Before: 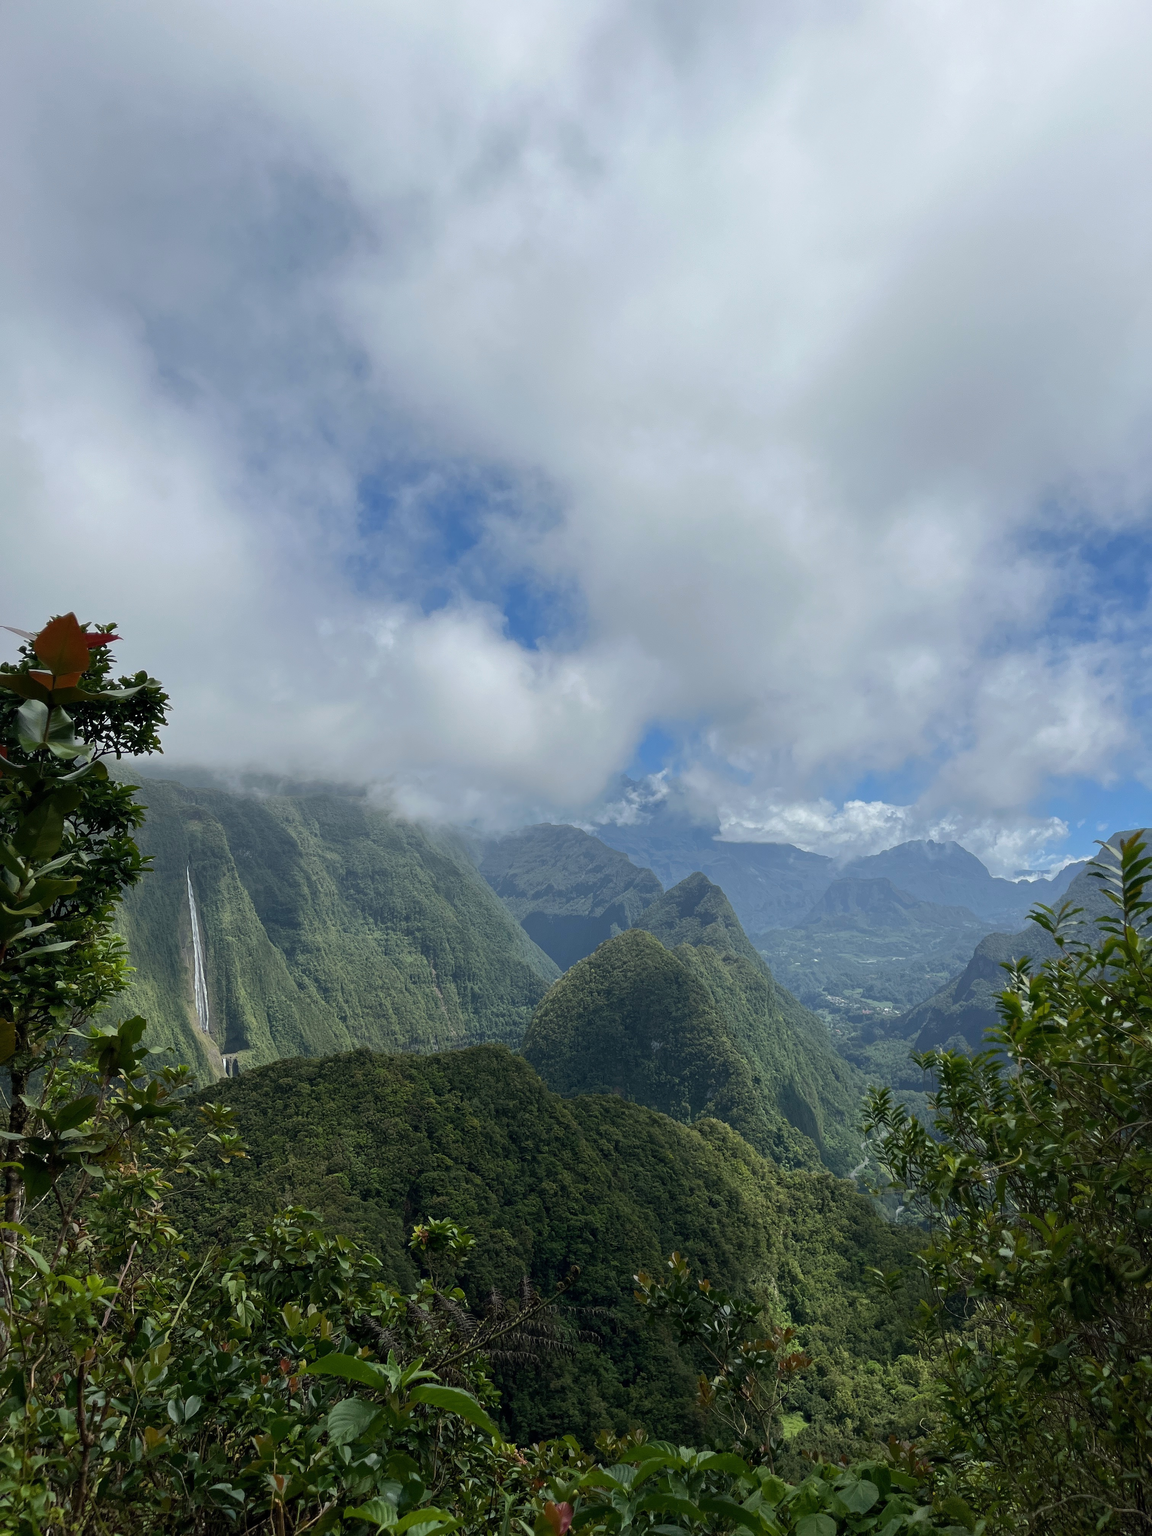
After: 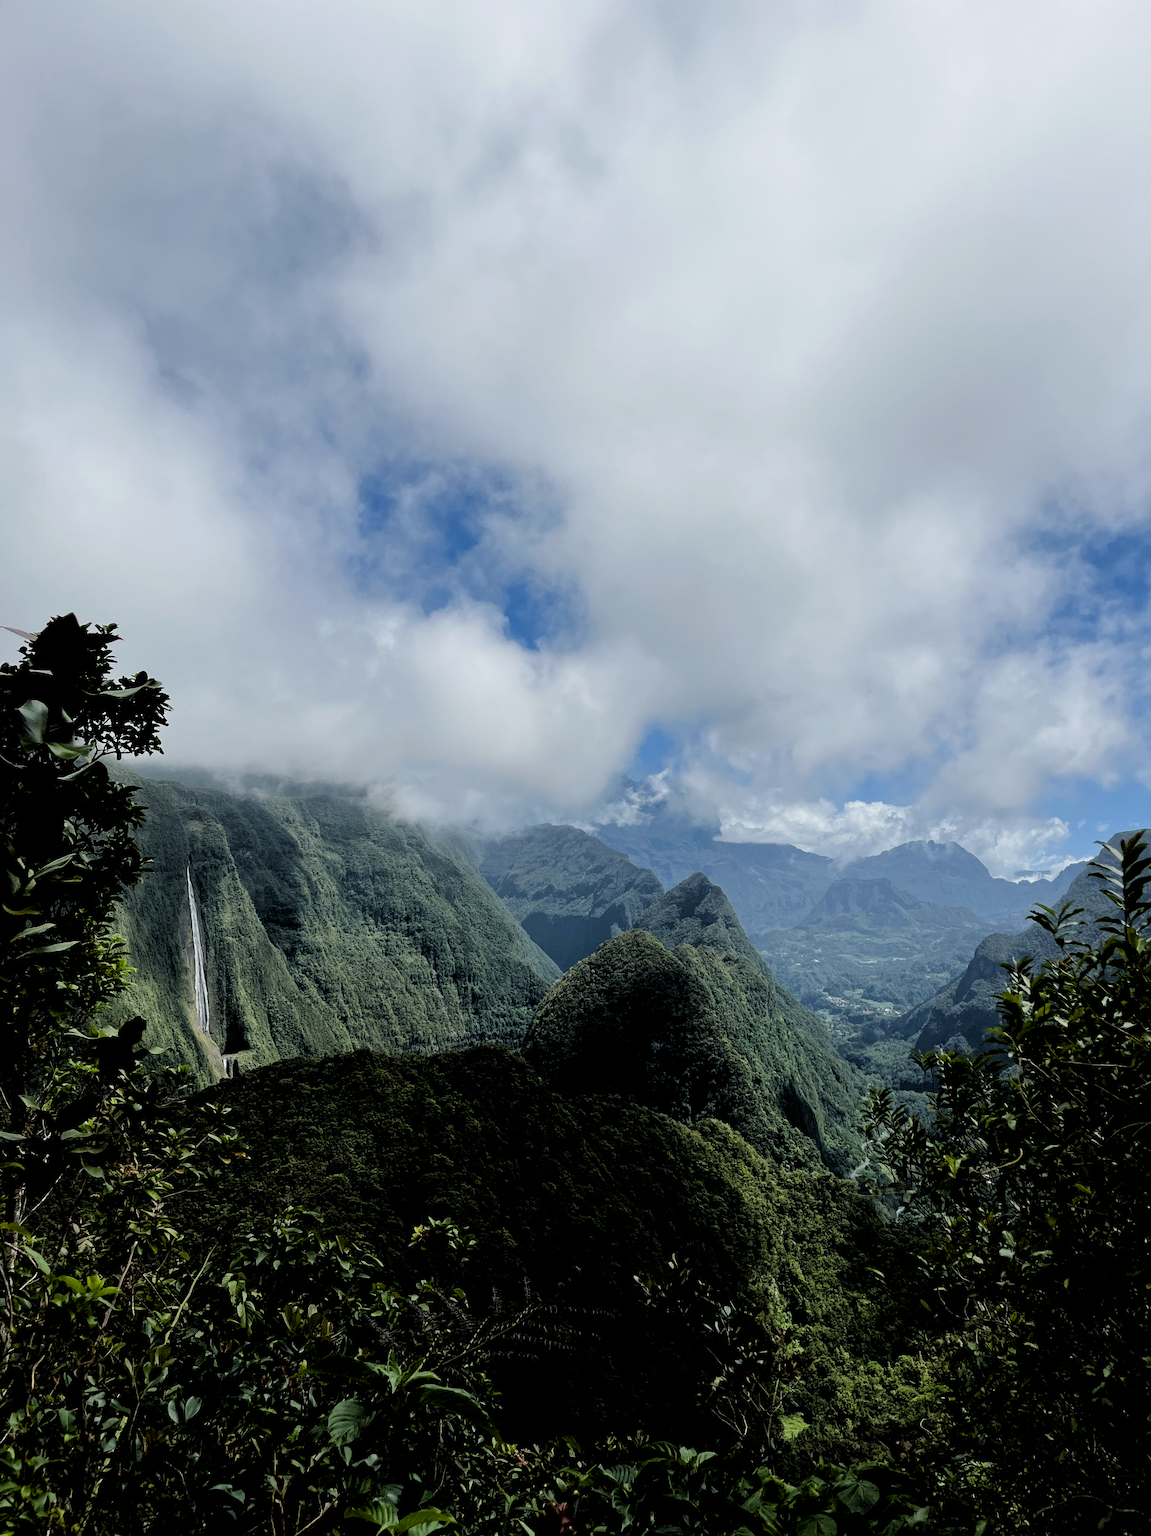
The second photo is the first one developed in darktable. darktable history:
filmic rgb: white relative exposure 3.85 EV, hardness 4.3
rgb levels: levels [[0.034, 0.472, 0.904], [0, 0.5, 1], [0, 0.5, 1]]
color balance rgb: shadows lift › luminance -20%, power › hue 72.24°, highlights gain › luminance 15%, global offset › hue 171.6°, perceptual saturation grading › highlights -30%, perceptual saturation grading › shadows 20%, global vibrance 30%, contrast 10%
